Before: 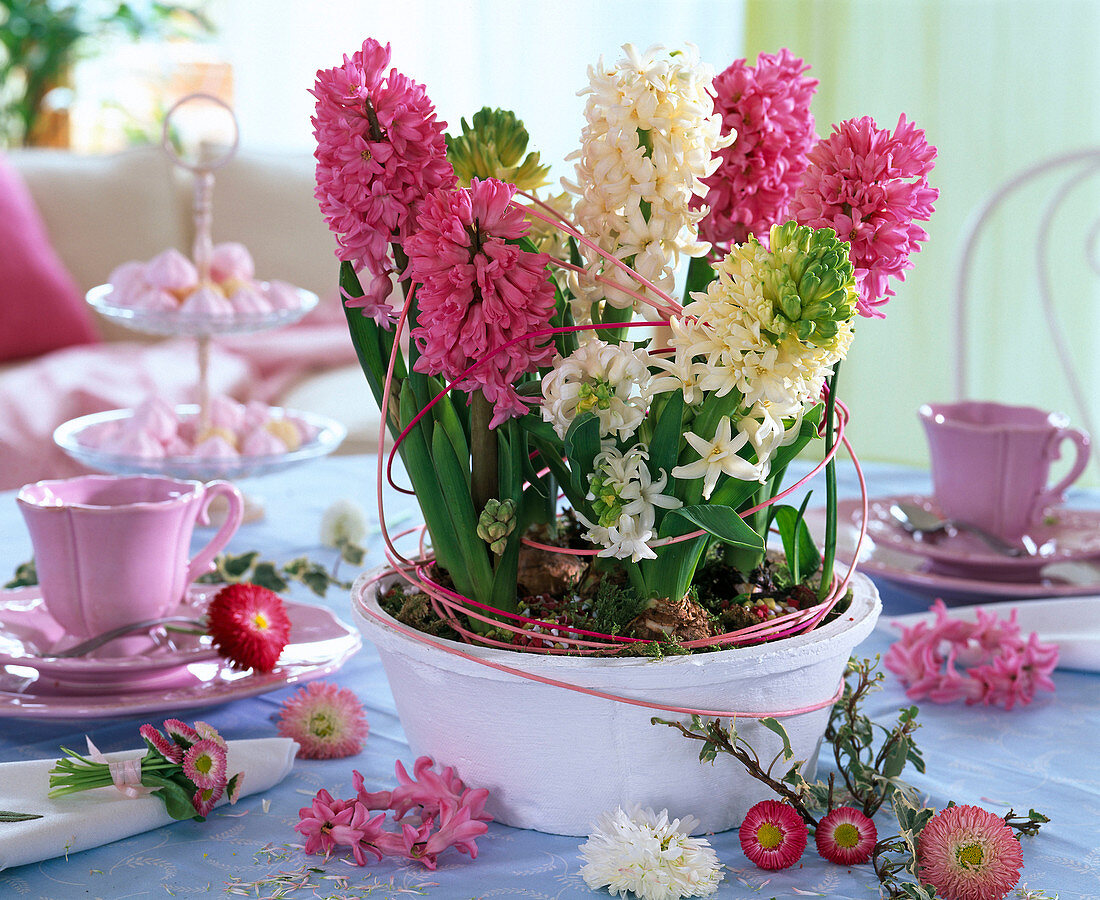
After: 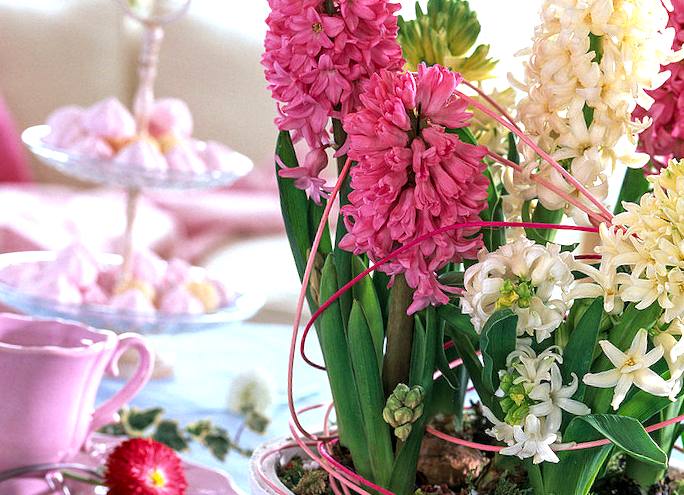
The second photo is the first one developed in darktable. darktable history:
crop and rotate: angle -6.74°, left 1.983%, top 6.865%, right 27.244%, bottom 30.518%
exposure: exposure 0.495 EV, compensate exposure bias true, compensate highlight preservation false
local contrast: on, module defaults
